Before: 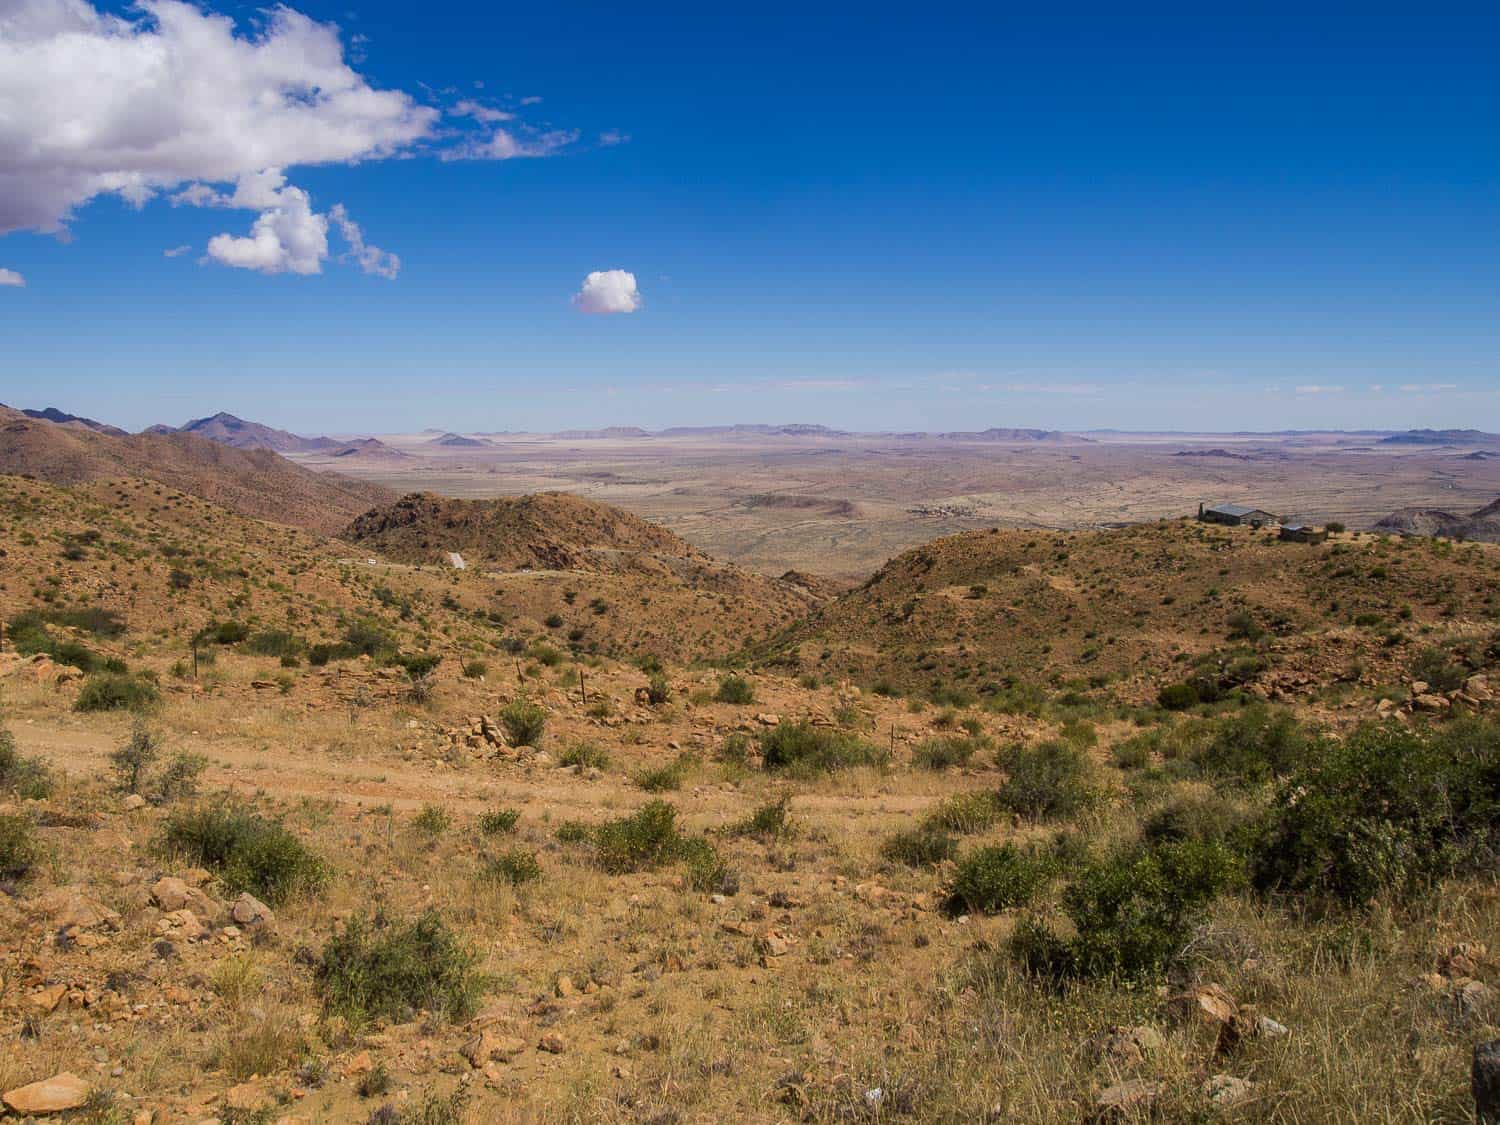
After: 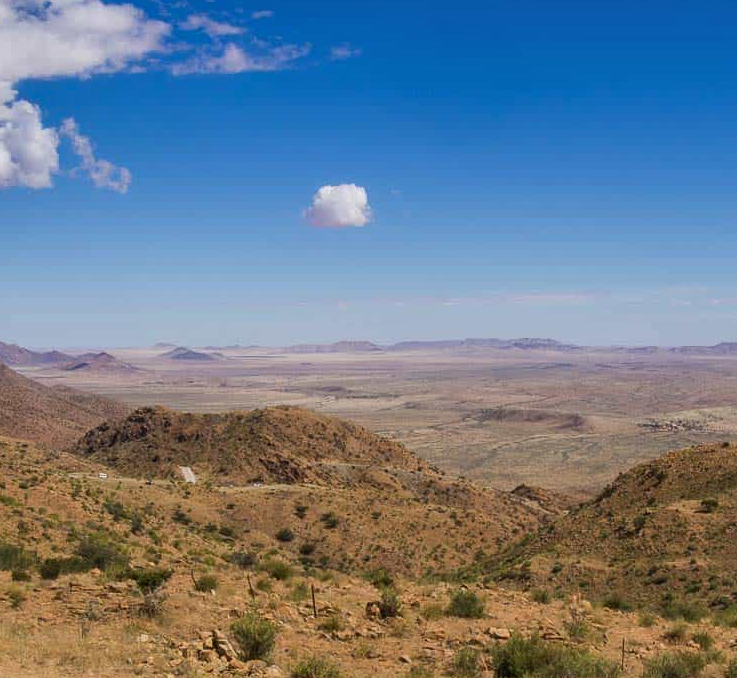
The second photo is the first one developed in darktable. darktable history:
crop: left 17.961%, top 7.725%, right 32.848%, bottom 31.974%
shadows and highlights: low approximation 0.01, soften with gaussian
exposure: black level correction 0, compensate highlight preservation false
